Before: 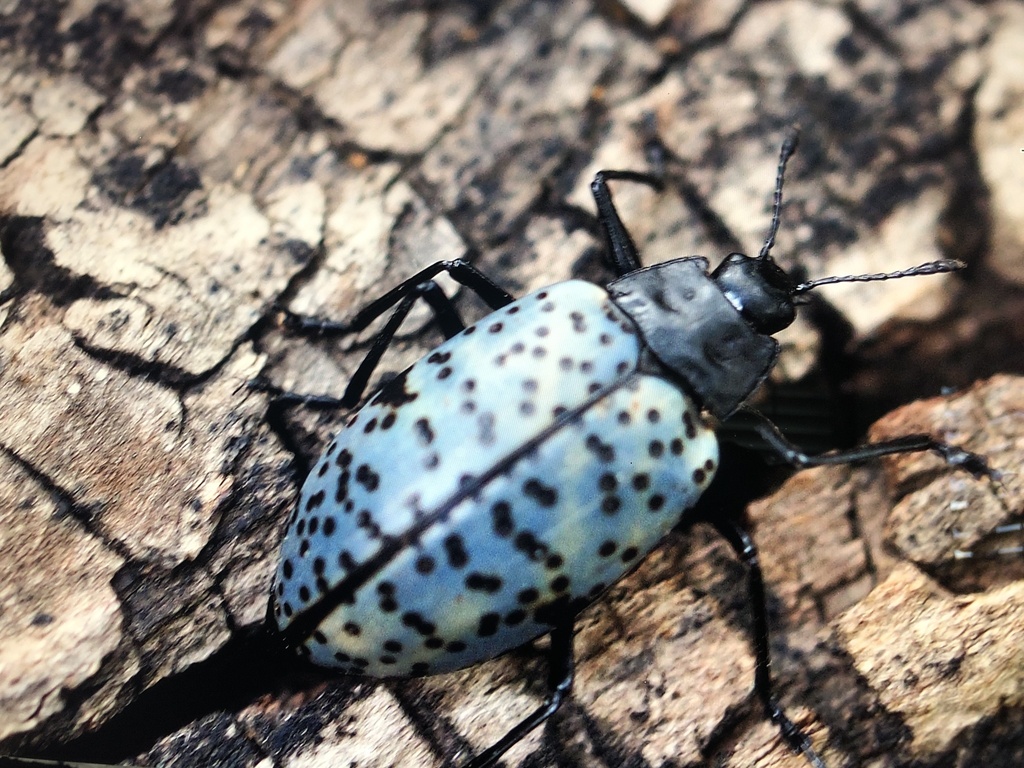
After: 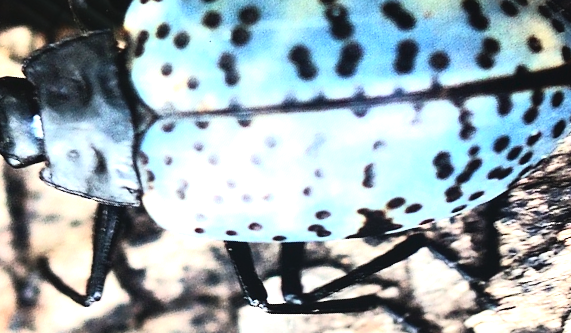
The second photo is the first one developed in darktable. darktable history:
contrast brightness saturation: contrast 0.279
crop and rotate: angle 148.66°, left 9.09%, top 15.68%, right 4.576%, bottom 17.091%
exposure: black level correction -0.005, exposure 1.001 EV, compensate exposure bias true, compensate highlight preservation false
